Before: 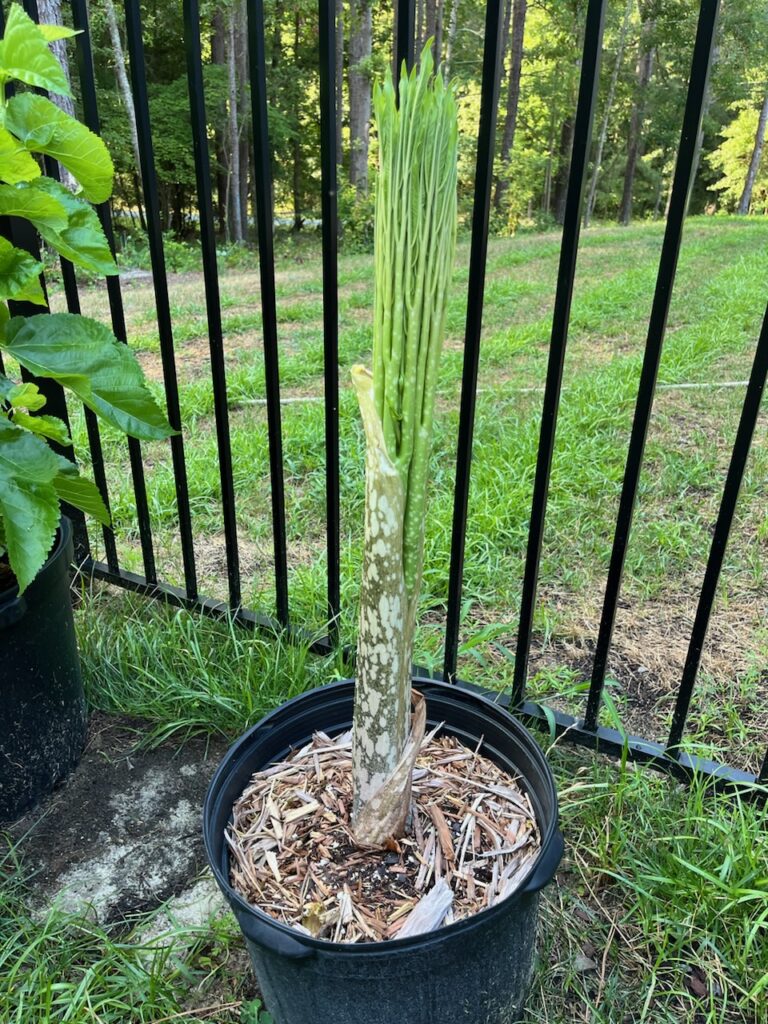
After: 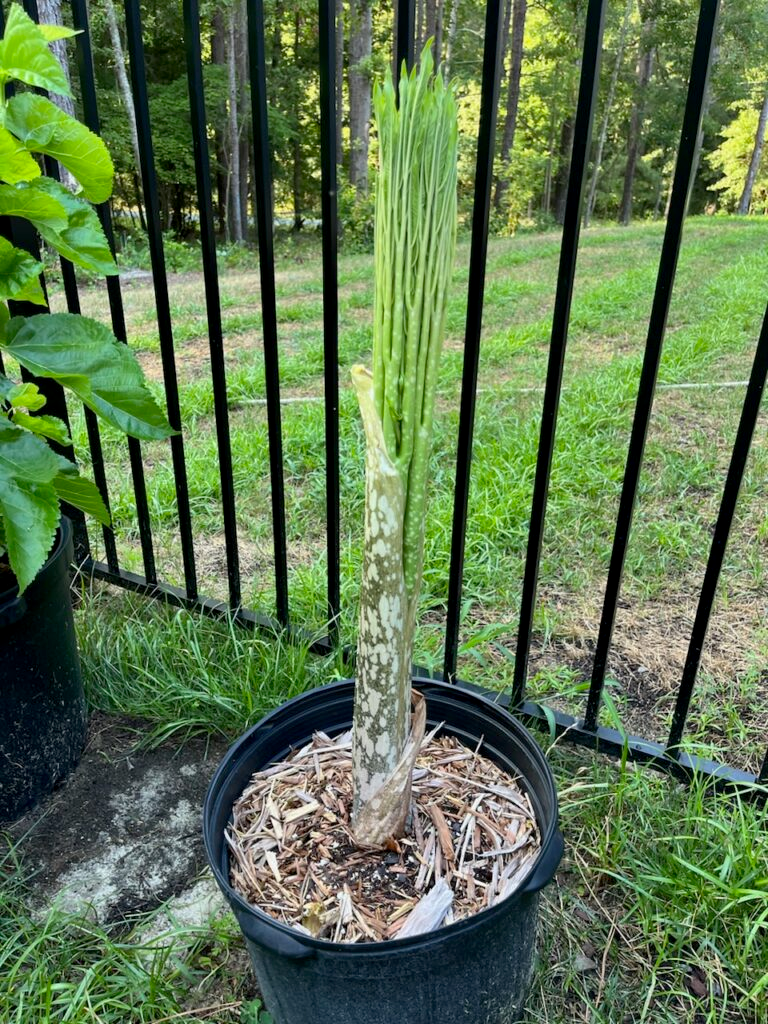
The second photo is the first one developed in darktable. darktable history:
tone equalizer: mask exposure compensation -0.485 EV
